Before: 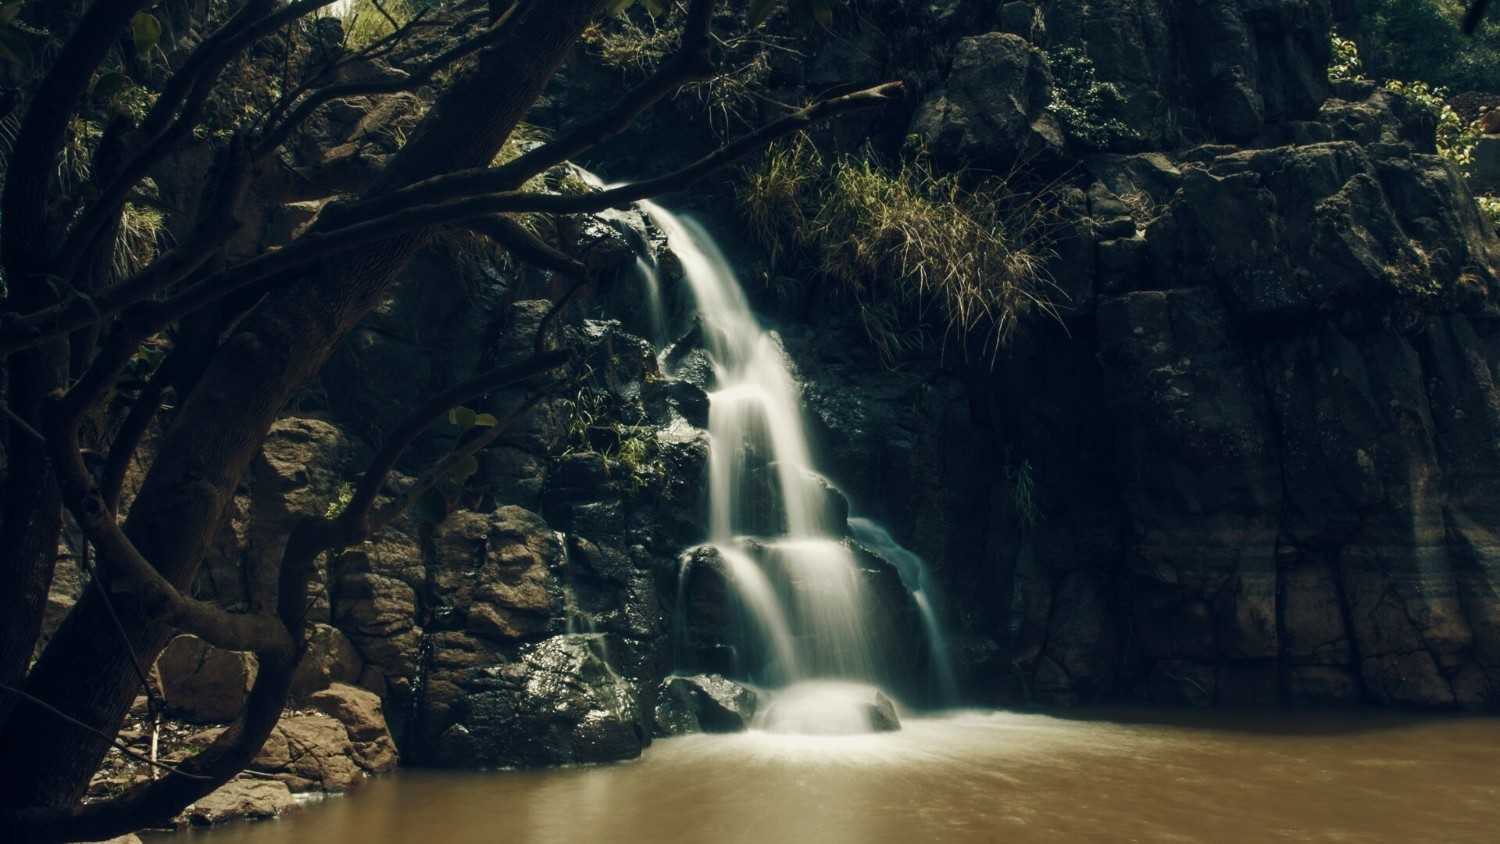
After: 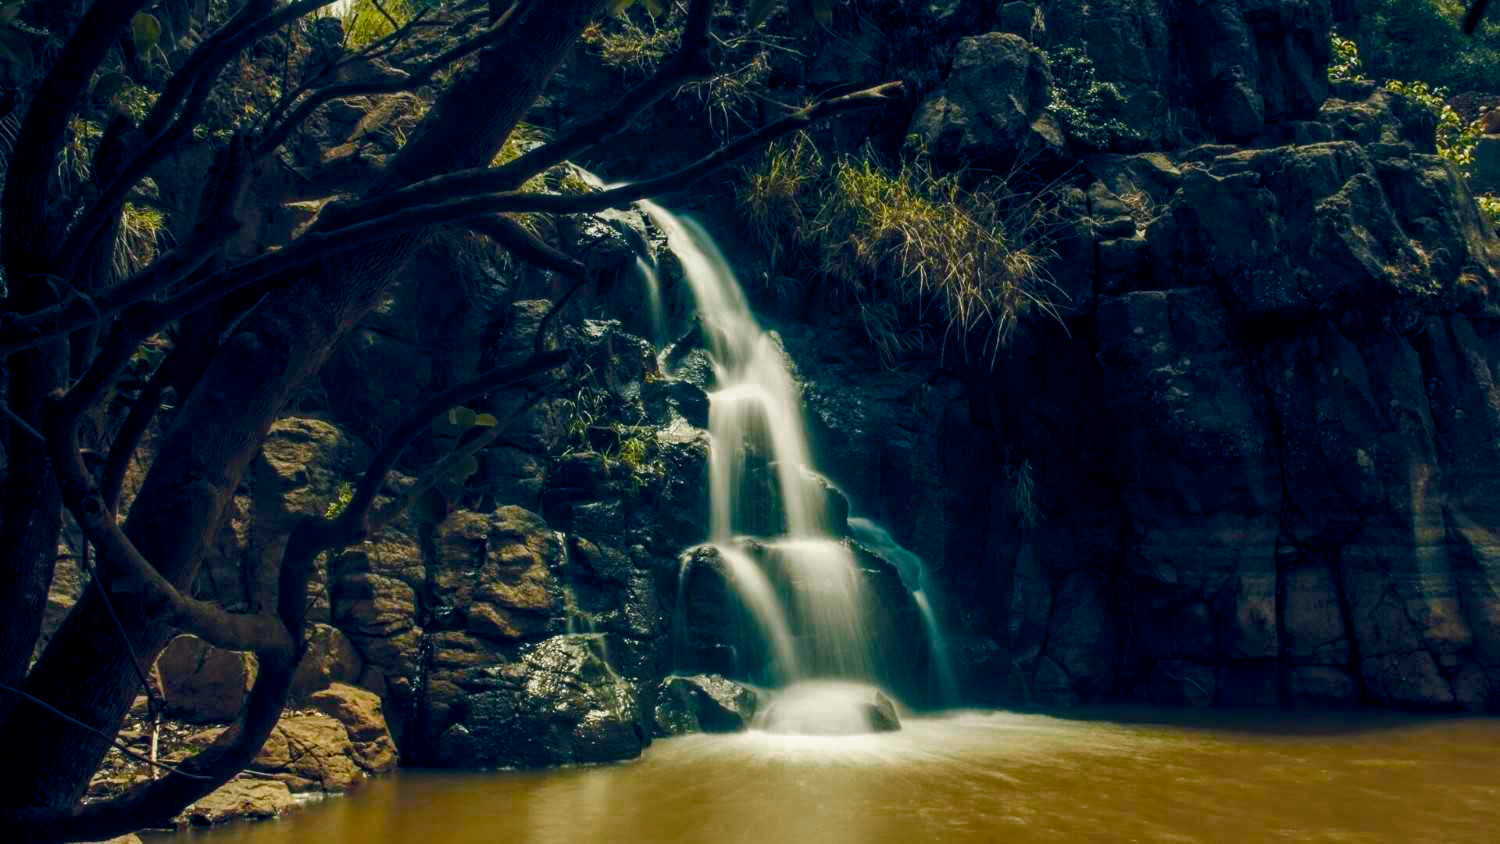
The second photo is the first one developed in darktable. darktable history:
color balance rgb: global offset › chroma 0.062%, global offset › hue 254.06°, perceptual saturation grading › global saturation 36.611%, perceptual saturation grading › shadows 35.128%, global vibrance 14.651%
local contrast: on, module defaults
haze removal: strength 0.109, compatibility mode true, adaptive false
color zones: curves: ch0 [(0, 0.465) (0.092, 0.596) (0.289, 0.464) (0.429, 0.453) (0.571, 0.464) (0.714, 0.455) (0.857, 0.462) (1, 0.465)], mix 33.84%
